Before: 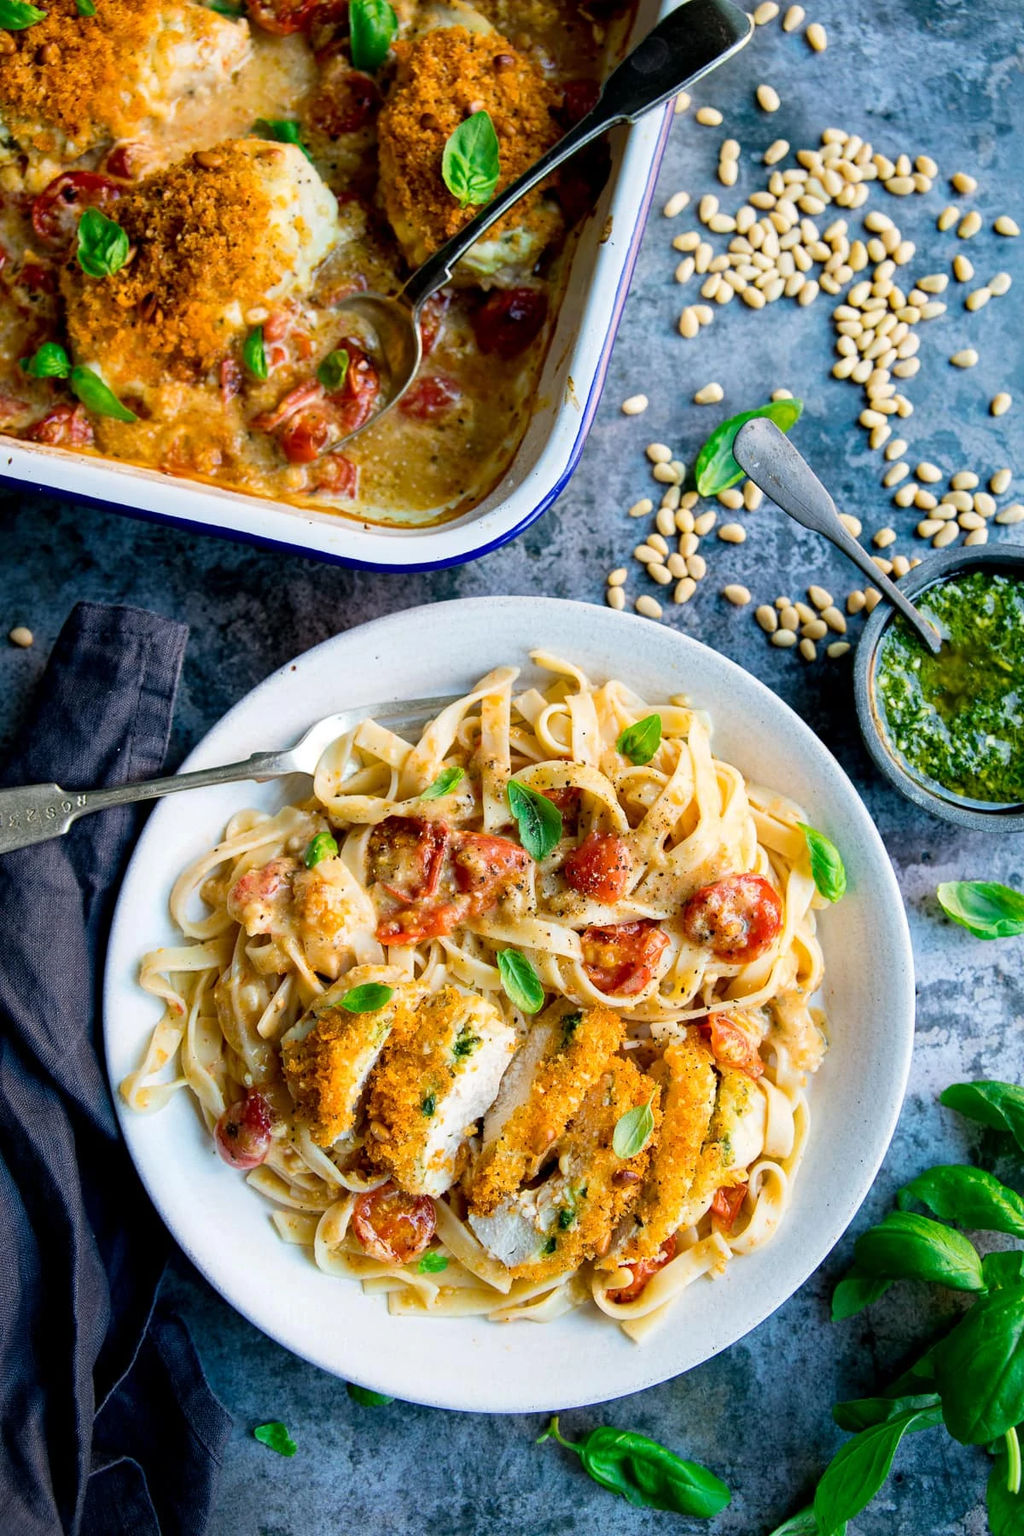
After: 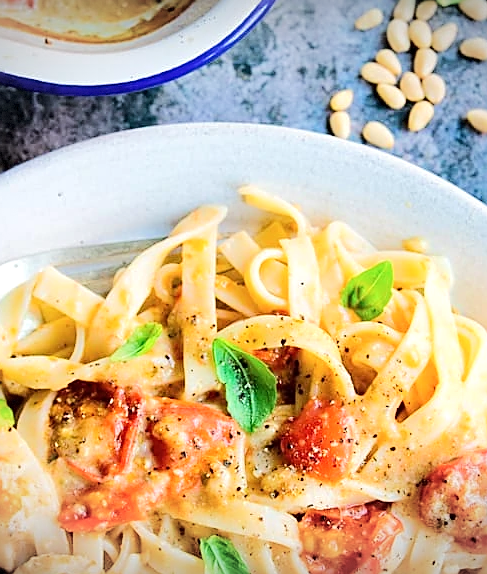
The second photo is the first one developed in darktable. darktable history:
sharpen: on, module defaults
vignetting: fall-off start 84.87%, fall-off radius 80.34%, width/height ratio 1.223, dithering 8-bit output
contrast brightness saturation: saturation -0.051
tone equalizer: -7 EV 0.162 EV, -6 EV 0.639 EV, -5 EV 1.13 EV, -4 EV 1.35 EV, -3 EV 1.13 EV, -2 EV 0.6 EV, -1 EV 0.167 EV, edges refinement/feathering 500, mask exposure compensation -1.57 EV, preserve details no
crop: left 31.883%, top 32.005%, right 27.527%, bottom 36.062%
